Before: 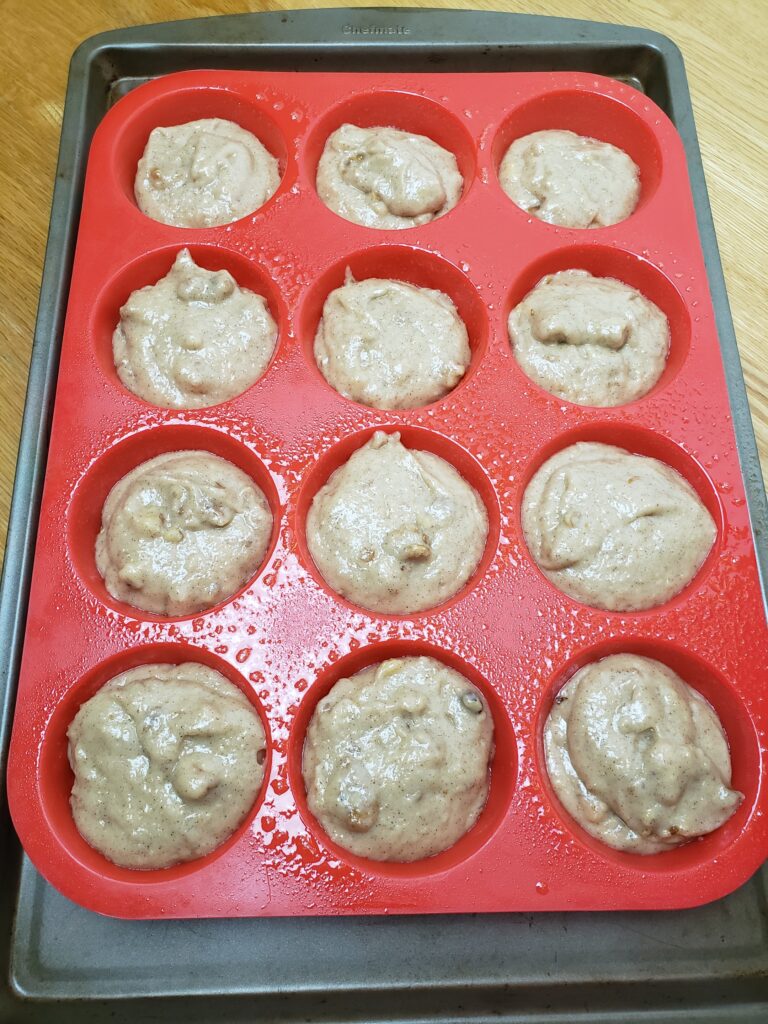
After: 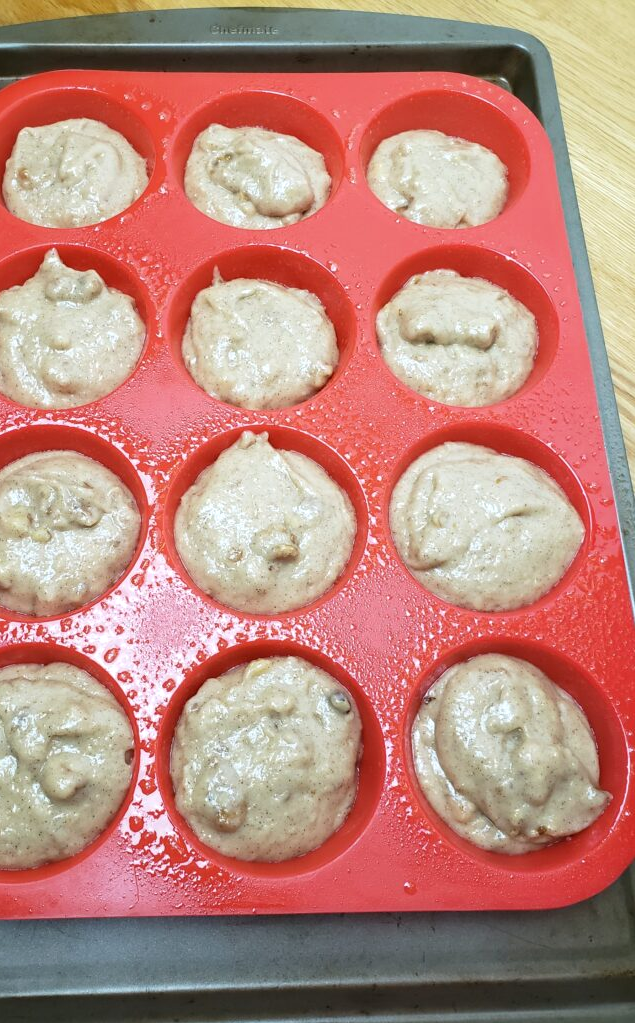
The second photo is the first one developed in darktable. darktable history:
crop: left 17.313%, bottom 0.036%
exposure: exposure 0.129 EV, compensate highlight preservation false
